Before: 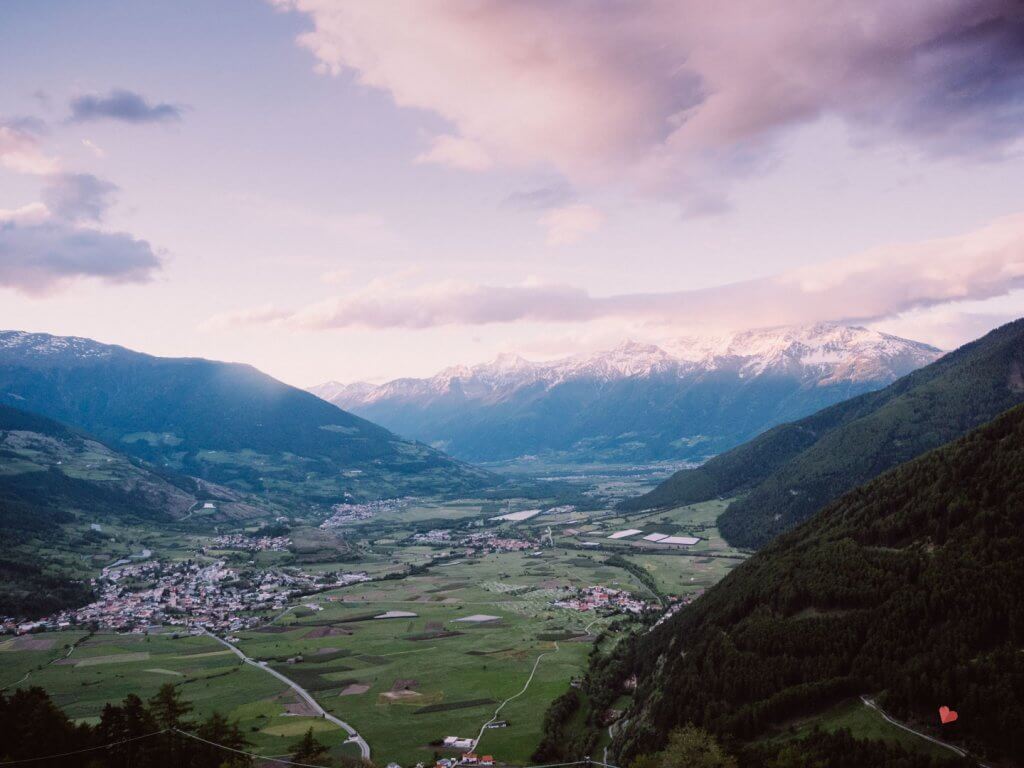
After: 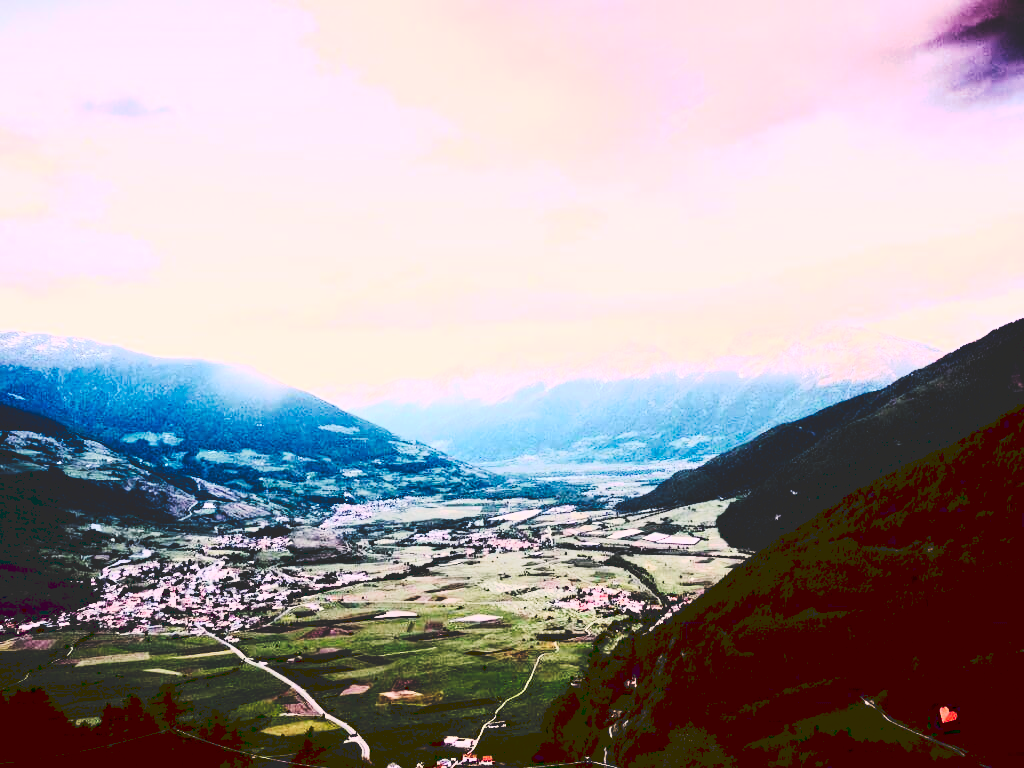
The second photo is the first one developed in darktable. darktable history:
rgb curve: curves: ch0 [(0, 0) (0.21, 0.15) (0.24, 0.21) (0.5, 0.75) (0.75, 0.96) (0.89, 0.99) (1, 1)]; ch1 [(0, 0.02) (0.21, 0.13) (0.25, 0.2) (0.5, 0.67) (0.75, 0.9) (0.89, 0.97) (1, 1)]; ch2 [(0, 0.02) (0.21, 0.13) (0.25, 0.2) (0.5, 0.67) (0.75, 0.9) (0.89, 0.97) (1, 1)], compensate middle gray true
white balance: red 1.127, blue 0.943
contrast brightness saturation: contrast 0.22, brightness -0.19, saturation 0.24
tone curve: curves: ch0 [(0, 0) (0.003, 0.17) (0.011, 0.17) (0.025, 0.17) (0.044, 0.168) (0.069, 0.167) (0.1, 0.173) (0.136, 0.181) (0.177, 0.199) (0.224, 0.226) (0.277, 0.271) (0.335, 0.333) (0.399, 0.419) (0.468, 0.52) (0.543, 0.621) (0.623, 0.716) (0.709, 0.795) (0.801, 0.867) (0.898, 0.914) (1, 1)], preserve colors none
